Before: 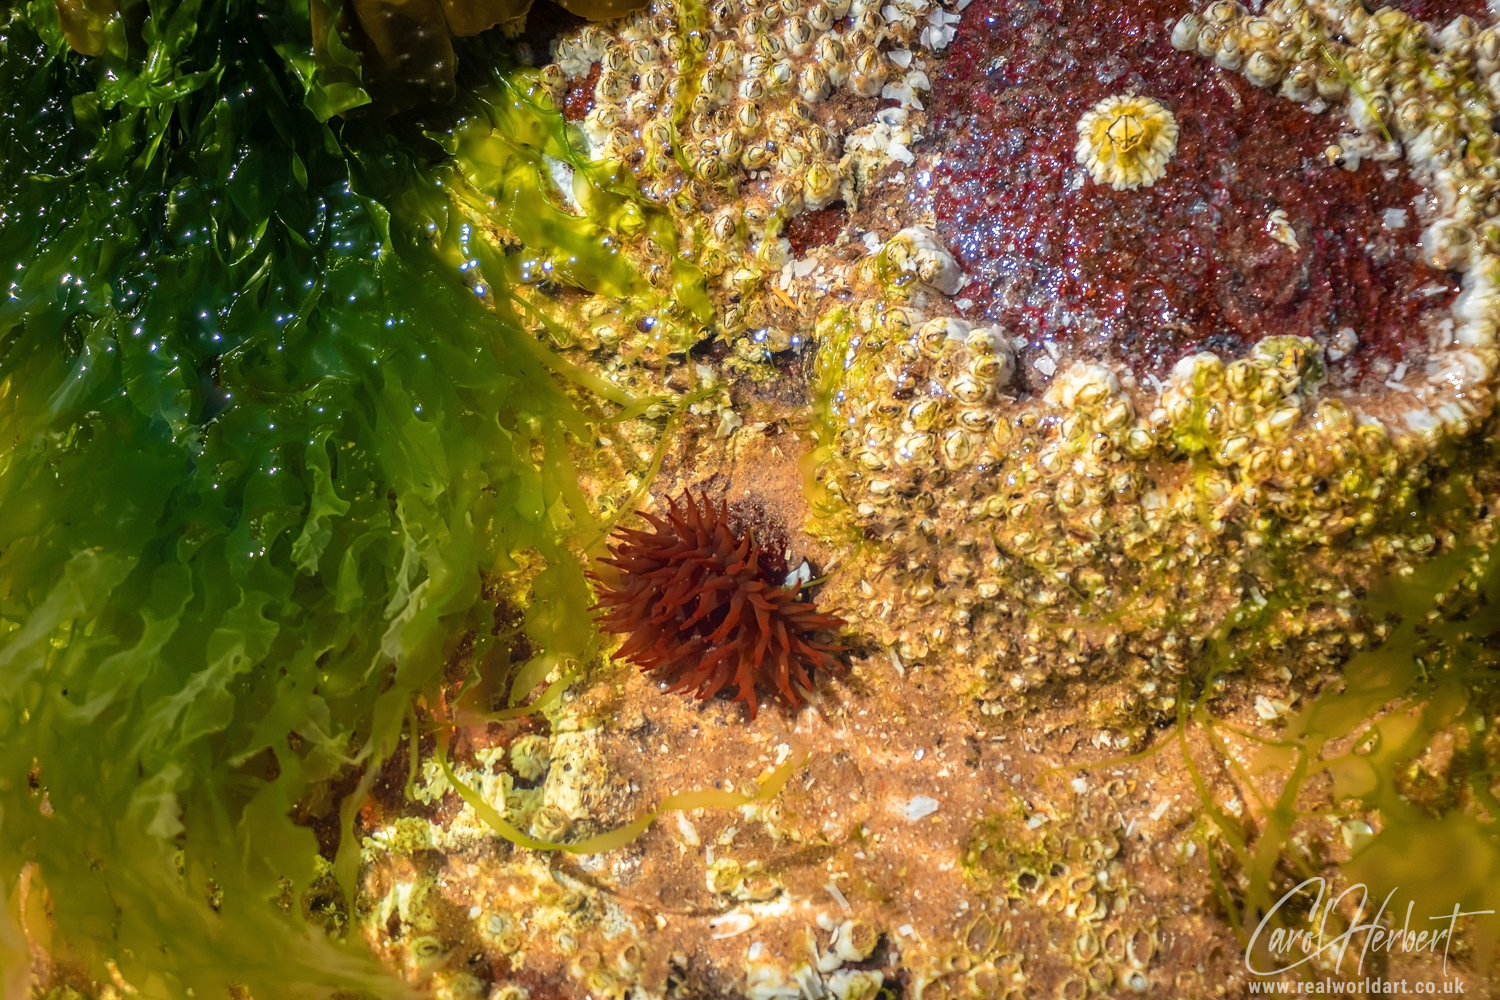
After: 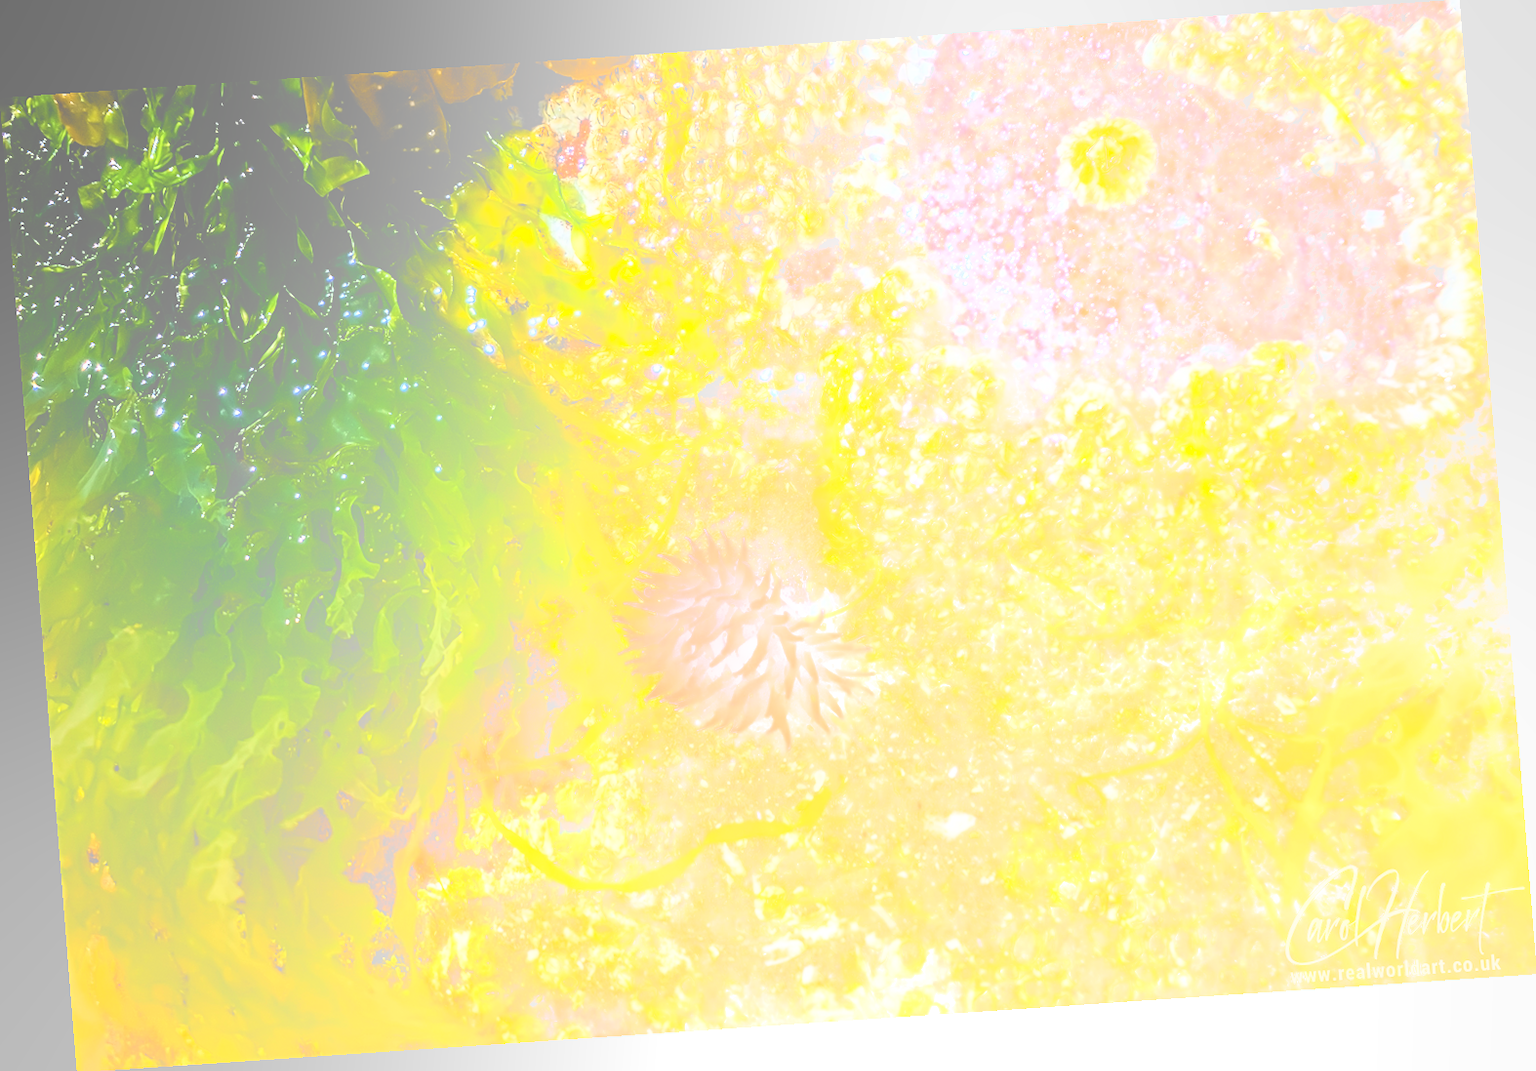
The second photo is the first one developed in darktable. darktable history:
bloom: size 85%, threshold 5%, strength 85%
color balance: on, module defaults
contrast brightness saturation: contrast 0.2, brightness 0.16, saturation 0.22
filmic rgb: black relative exposure -7.65 EV, white relative exposure 4.56 EV, hardness 3.61, contrast 1.25
sharpen: on, module defaults
rotate and perspective: rotation -4.2°, shear 0.006, automatic cropping off
exposure: exposure 0.217 EV, compensate highlight preservation false
tone equalizer: on, module defaults
